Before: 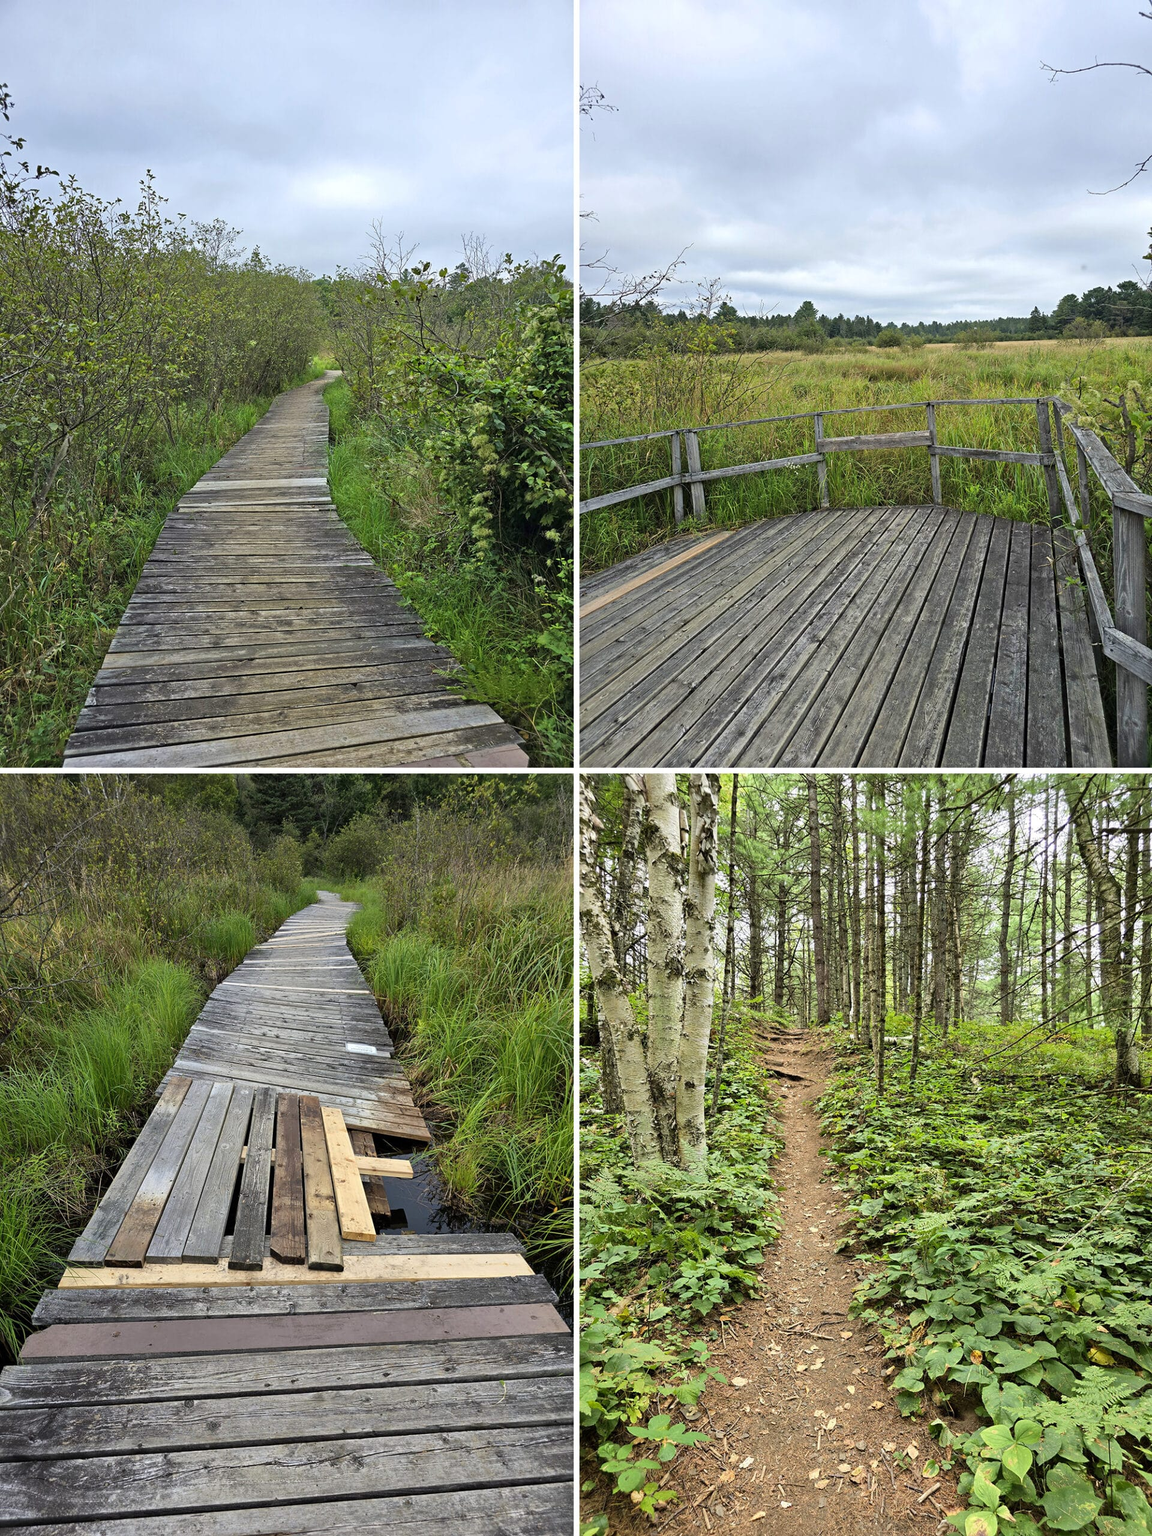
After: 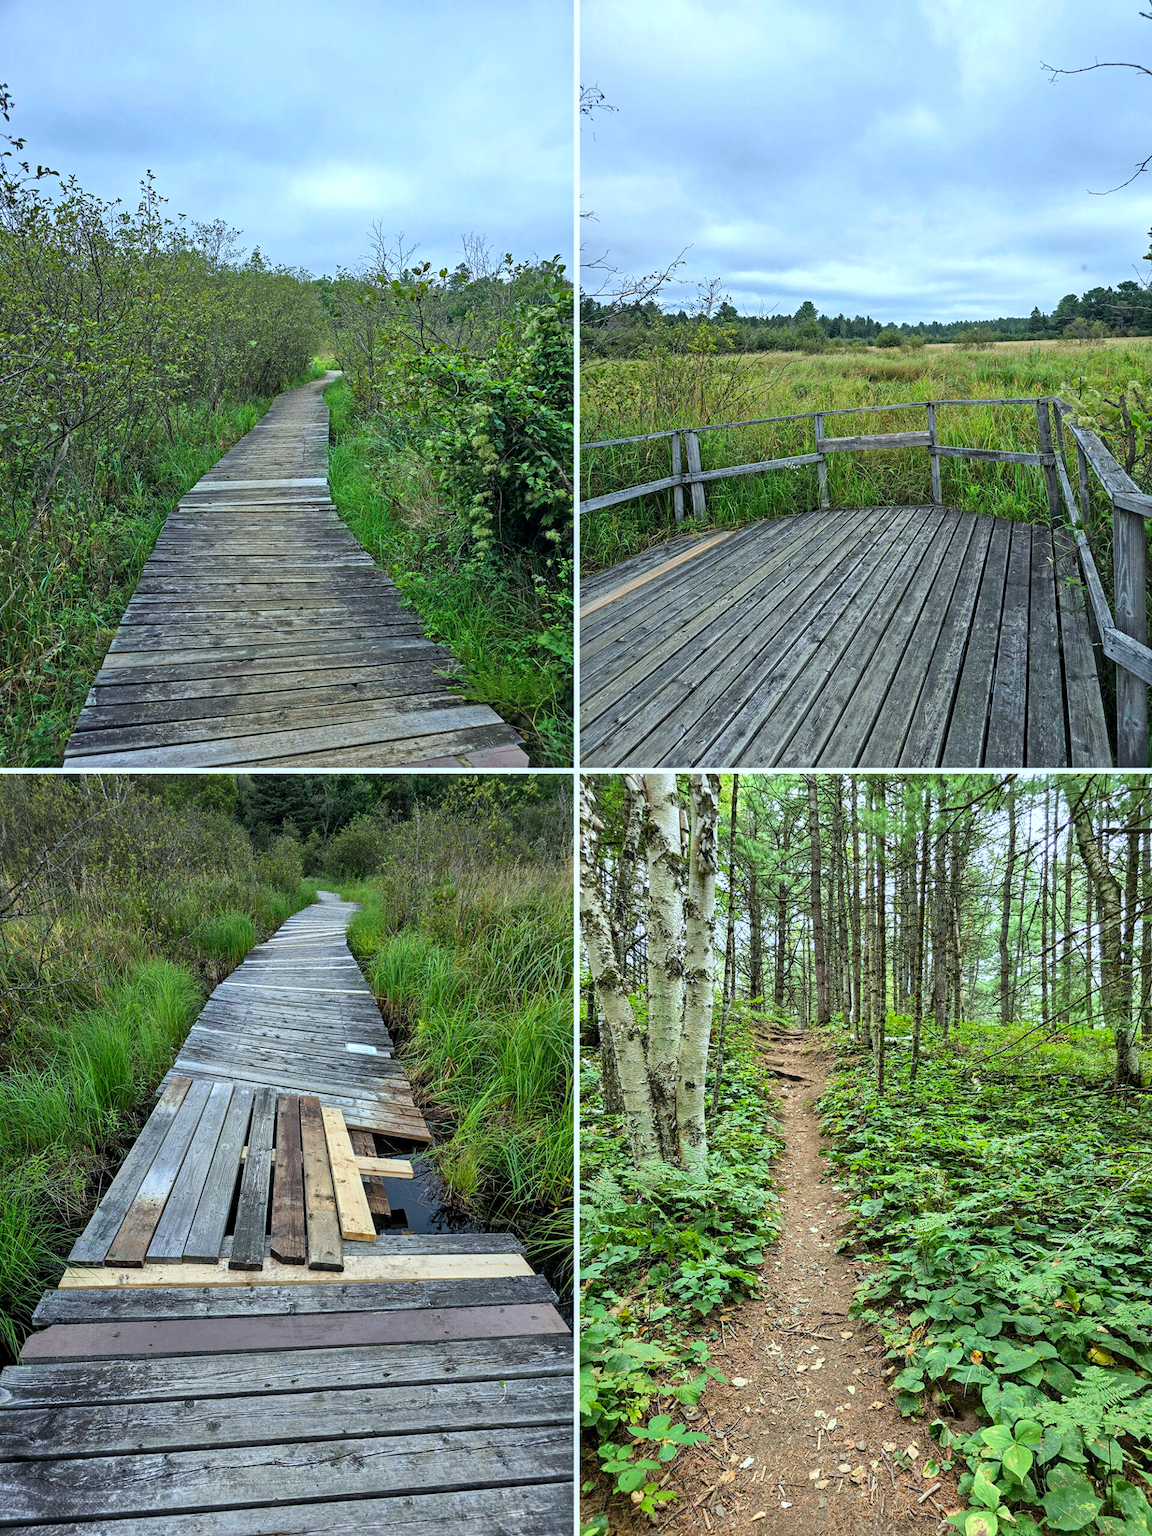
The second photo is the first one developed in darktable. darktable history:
local contrast: on, module defaults
color calibration: illuminant F (fluorescent), F source F9 (Cool White Deluxe 4150 K) – high CRI, x 0.374, y 0.373, temperature 4150.49 K, clip negative RGB from gamut false
